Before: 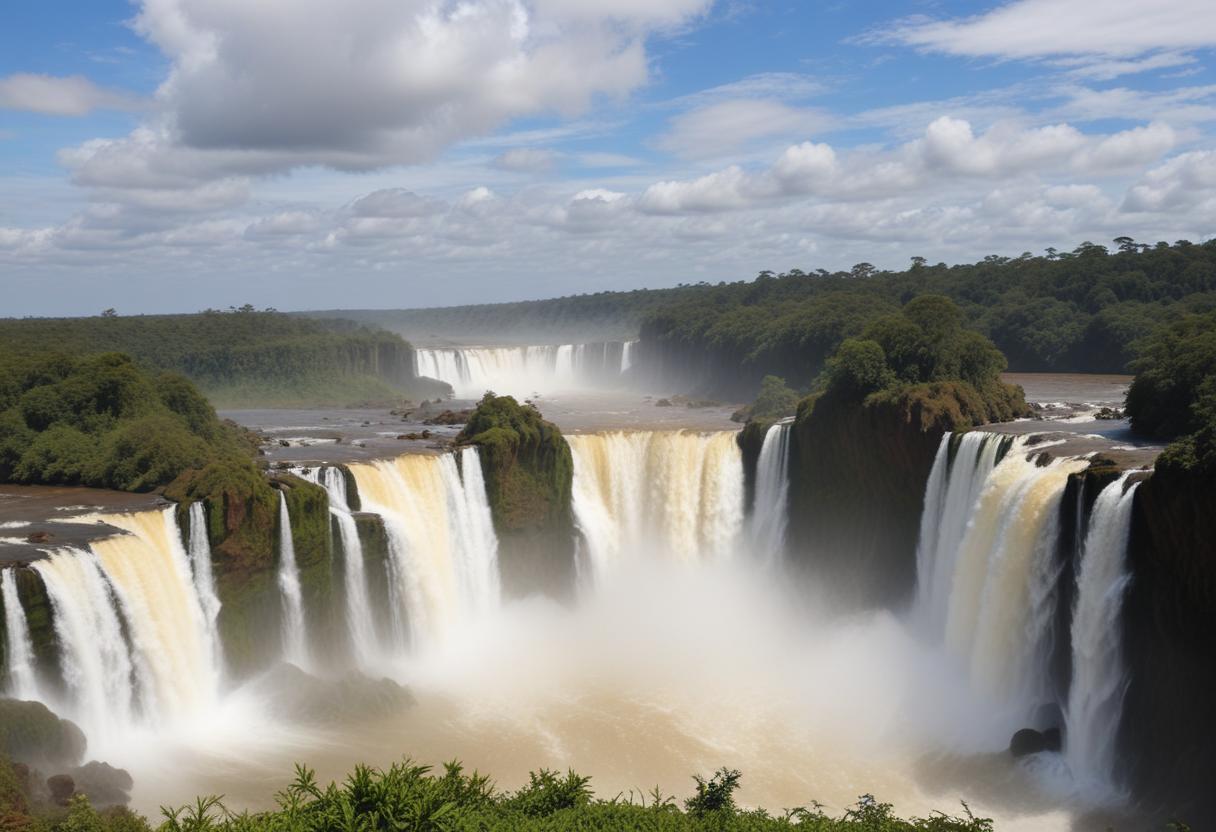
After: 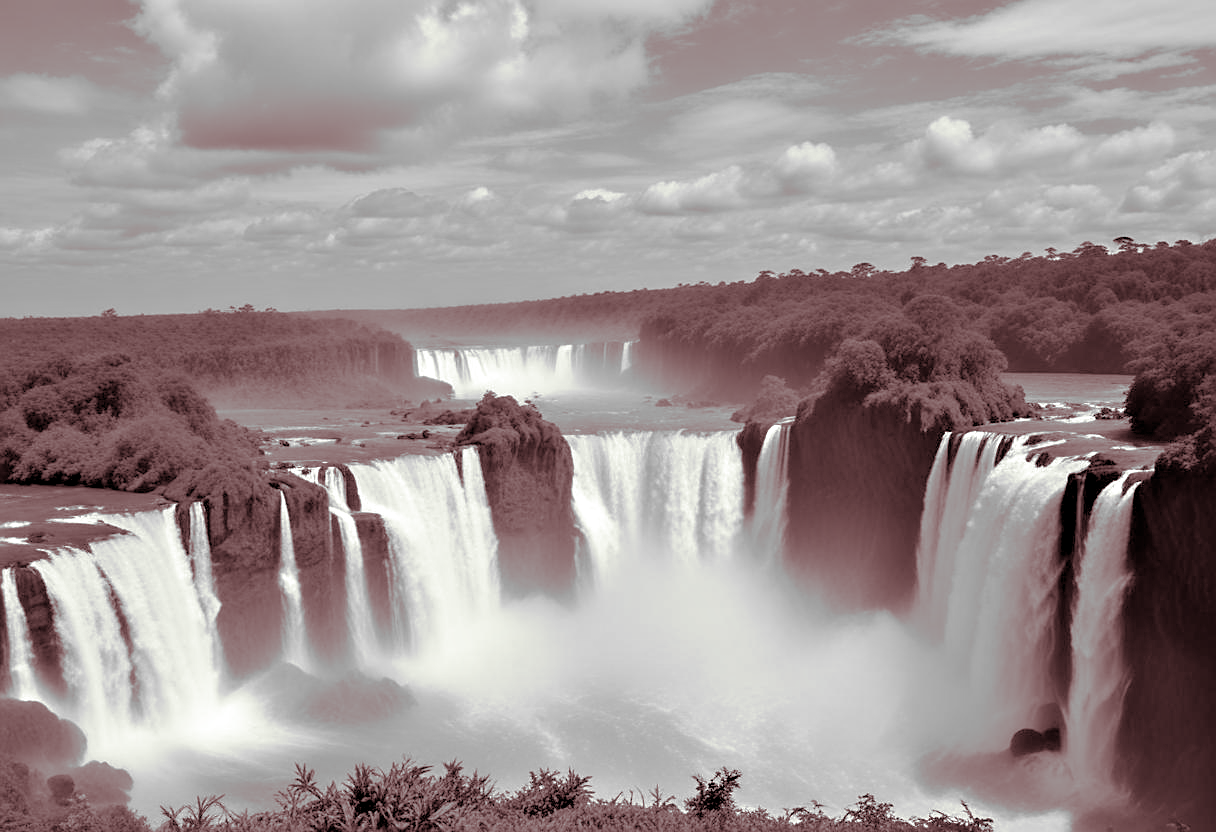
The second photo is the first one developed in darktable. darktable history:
monochrome: a 32, b 64, size 2.3
tone curve: curves: ch0 [(0, 0) (0.004, 0.008) (0.077, 0.156) (0.169, 0.29) (0.774, 0.774) (1, 1)], color space Lab, linked channels, preserve colors none
split-toning: on, module defaults | blend: blend mode overlay, opacity 85%; mask: uniform (no mask)
sharpen: on, module defaults
contrast equalizer: y [[0.513, 0.565, 0.608, 0.562, 0.512, 0.5], [0.5 ×6], [0.5, 0.5, 0.5, 0.528, 0.598, 0.658], [0 ×6], [0 ×6]]
